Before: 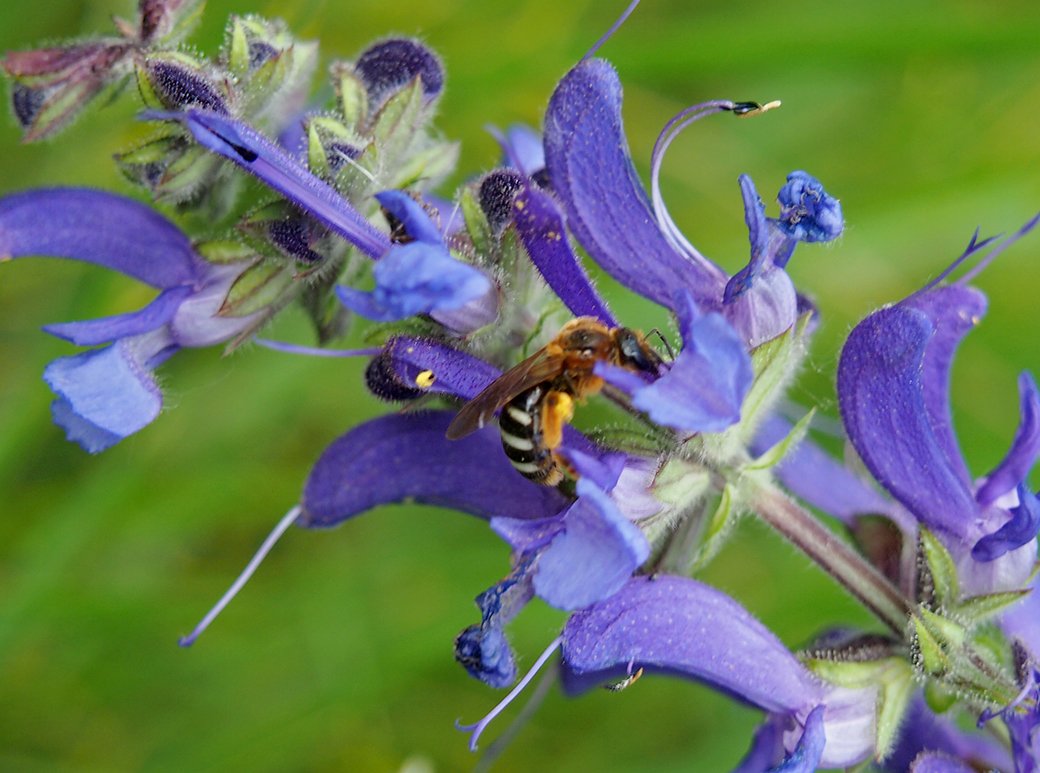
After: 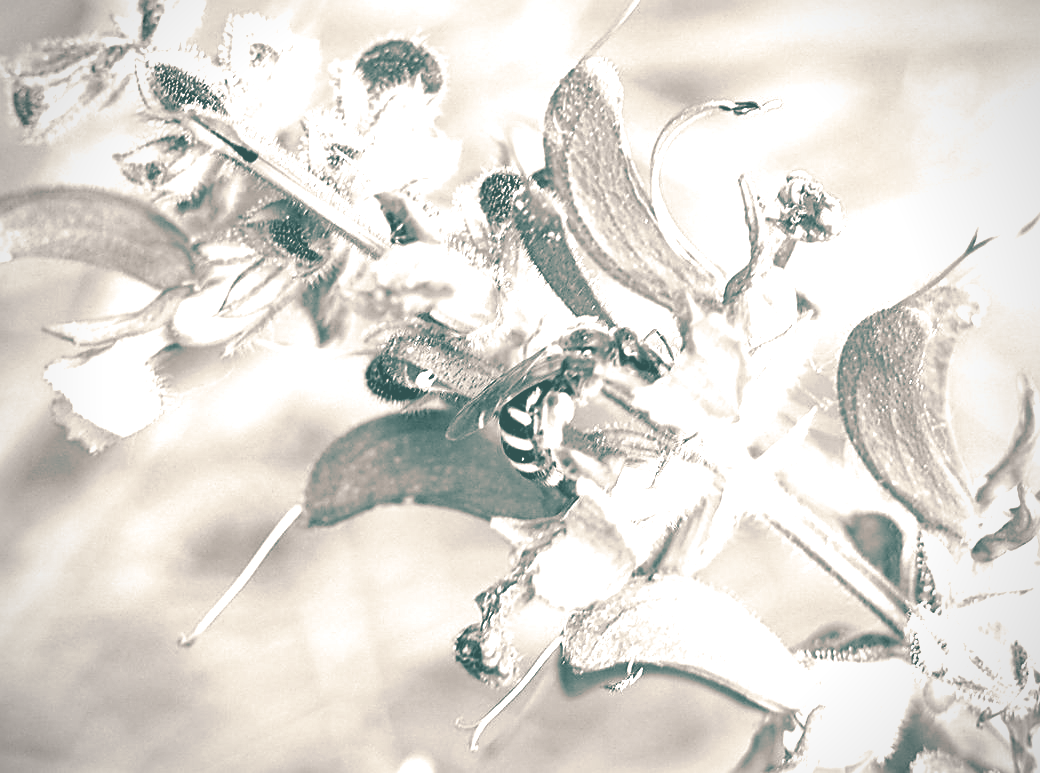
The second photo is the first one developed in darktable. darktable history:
sharpen: on, module defaults
exposure: exposure 0.493 EV, compensate highlight preservation false
tone equalizer: on, module defaults
levels: levels [0, 0.476, 0.951]
local contrast: mode bilateral grid, contrast 25, coarseness 60, detail 151%, midtone range 0.2
vignetting: fall-off radius 63.6%
colorize: hue 34.49°, saturation 35.33%, source mix 100%, lightness 55%, version 1
split-toning: shadows › hue 186.43°, highlights › hue 49.29°, compress 30.29%
